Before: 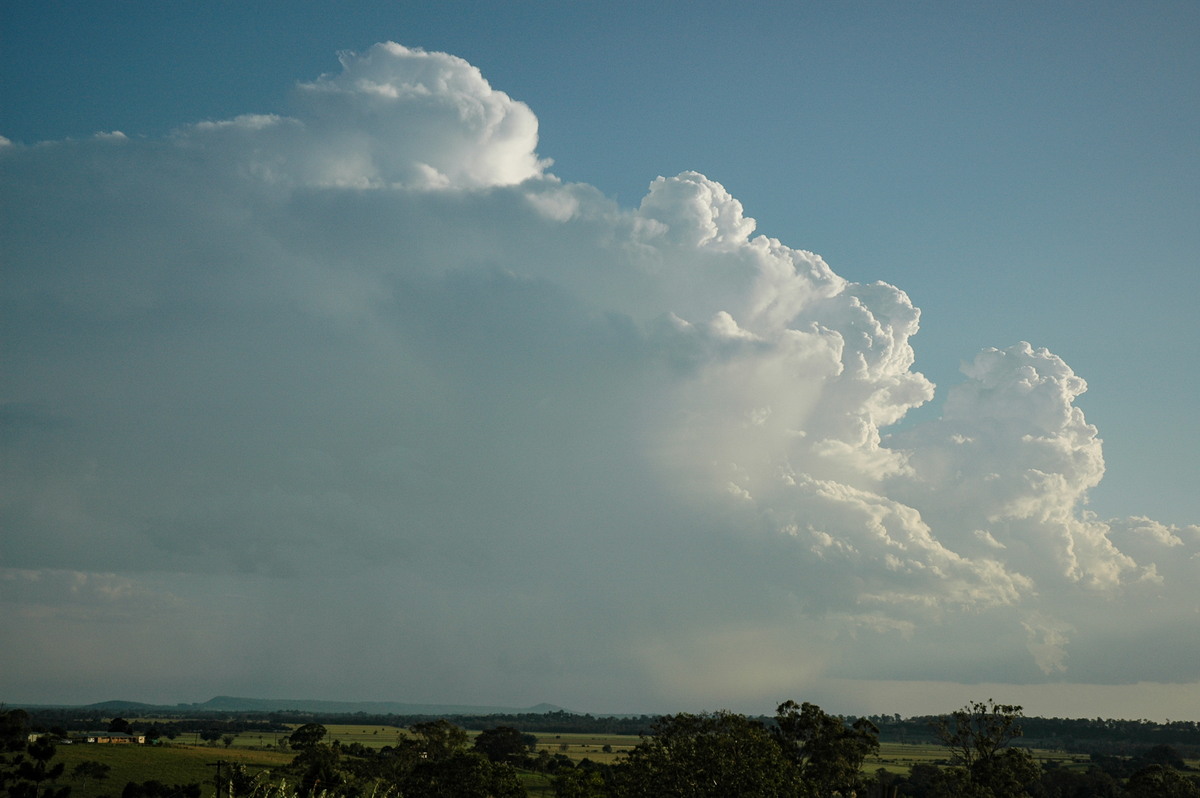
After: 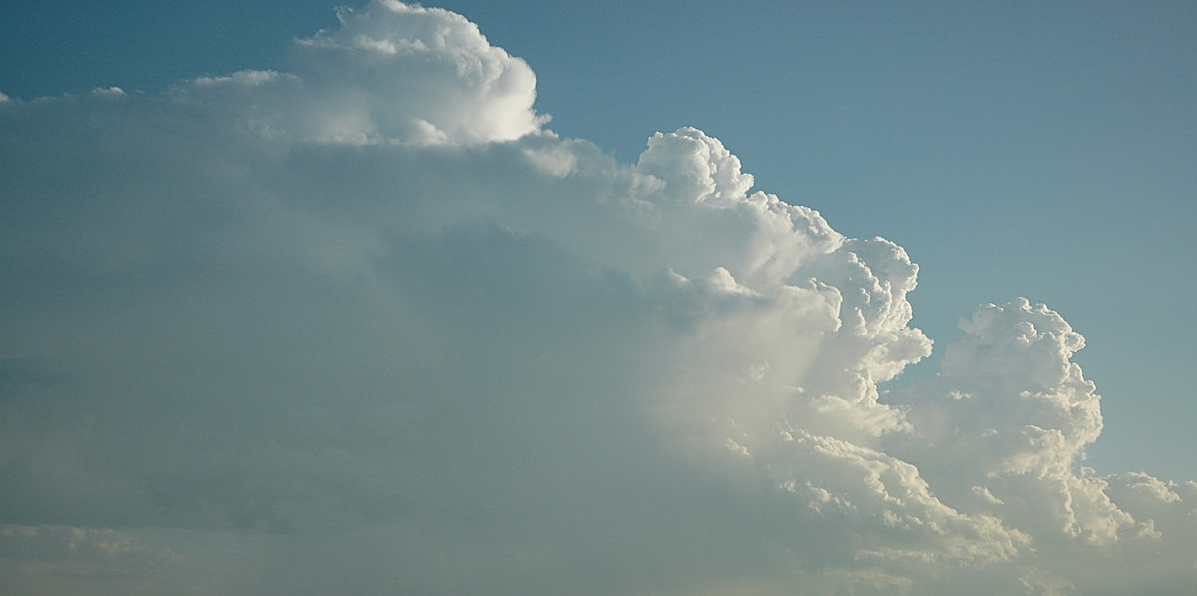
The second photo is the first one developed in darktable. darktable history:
crop: left 0.196%, top 5.517%, bottom 19.767%
sharpen: on, module defaults
